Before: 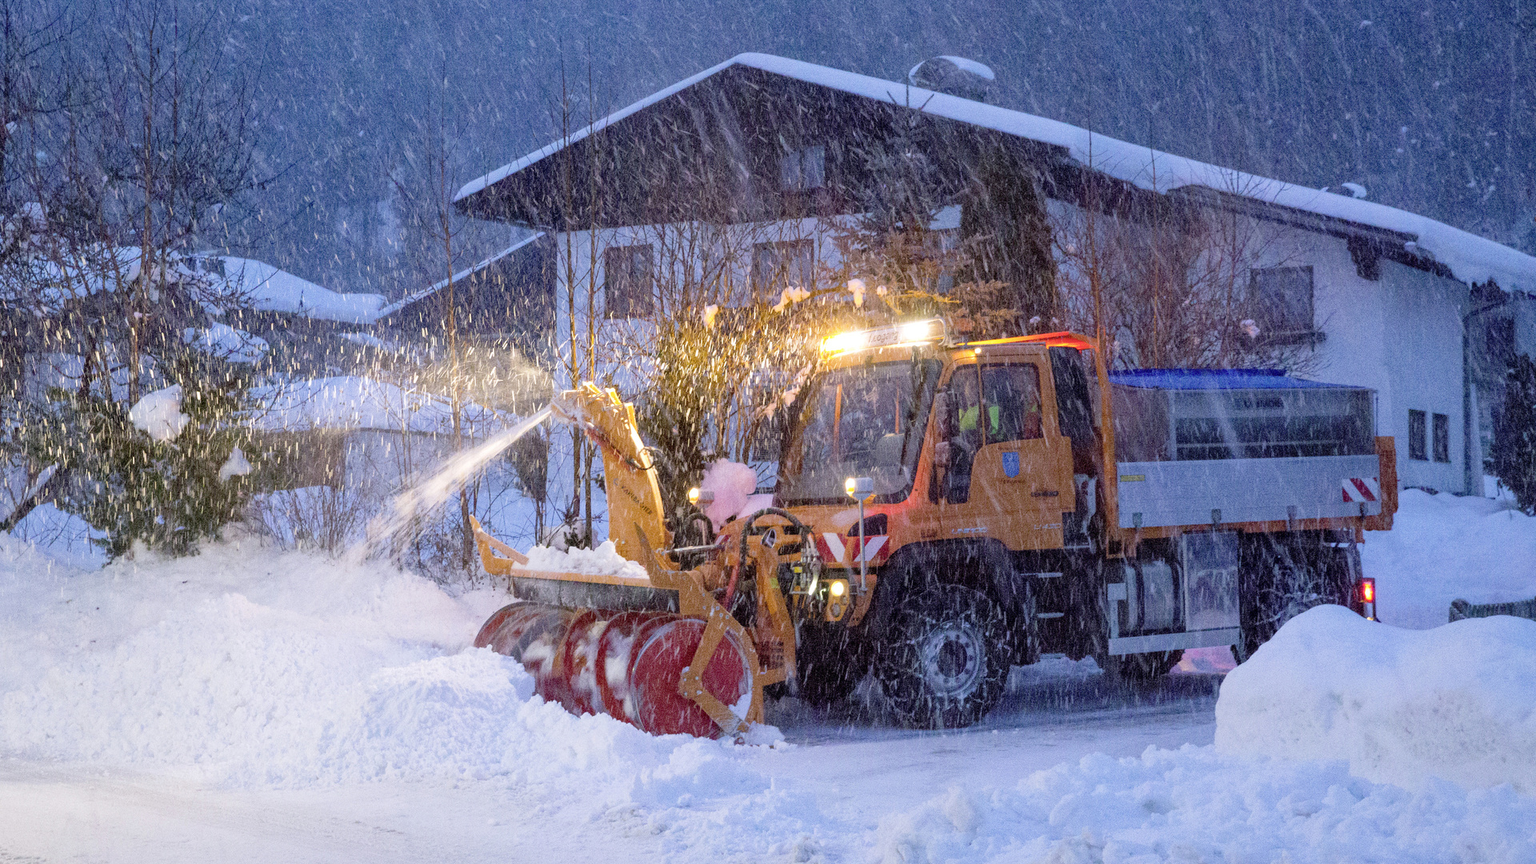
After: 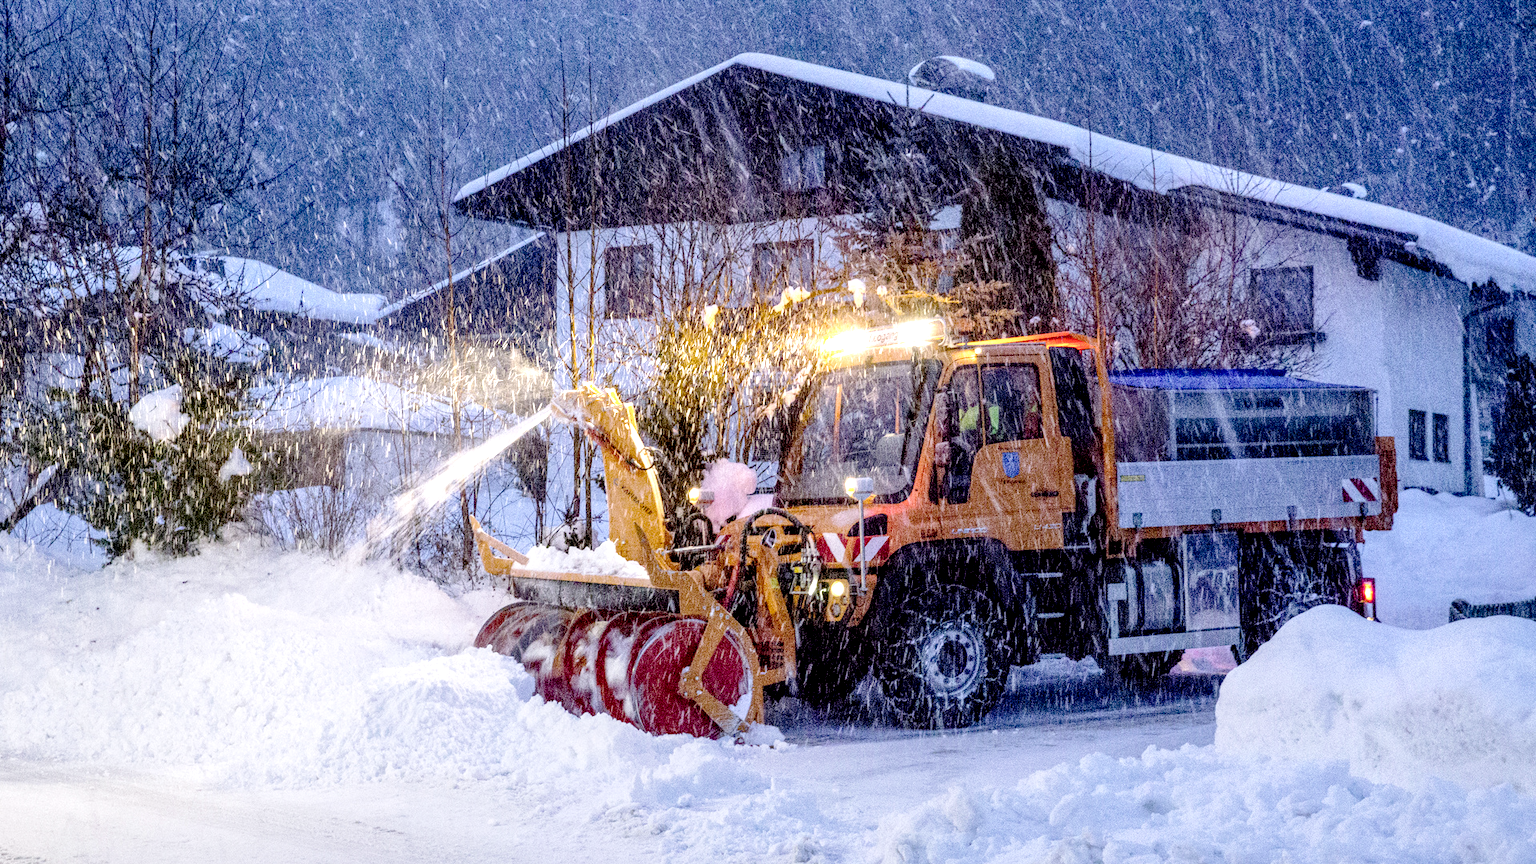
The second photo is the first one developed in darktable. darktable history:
tone curve: curves: ch0 [(0, 0) (0.003, 0.03) (0.011, 0.032) (0.025, 0.035) (0.044, 0.038) (0.069, 0.041) (0.1, 0.058) (0.136, 0.091) (0.177, 0.133) (0.224, 0.181) (0.277, 0.268) (0.335, 0.363) (0.399, 0.461) (0.468, 0.554) (0.543, 0.633) (0.623, 0.709) (0.709, 0.784) (0.801, 0.869) (0.898, 0.938) (1, 1)], preserve colors none
tone equalizer: edges refinement/feathering 500, mask exposure compensation -1.57 EV, preserve details no
local contrast: highlights 60%, shadows 62%, detail 160%
